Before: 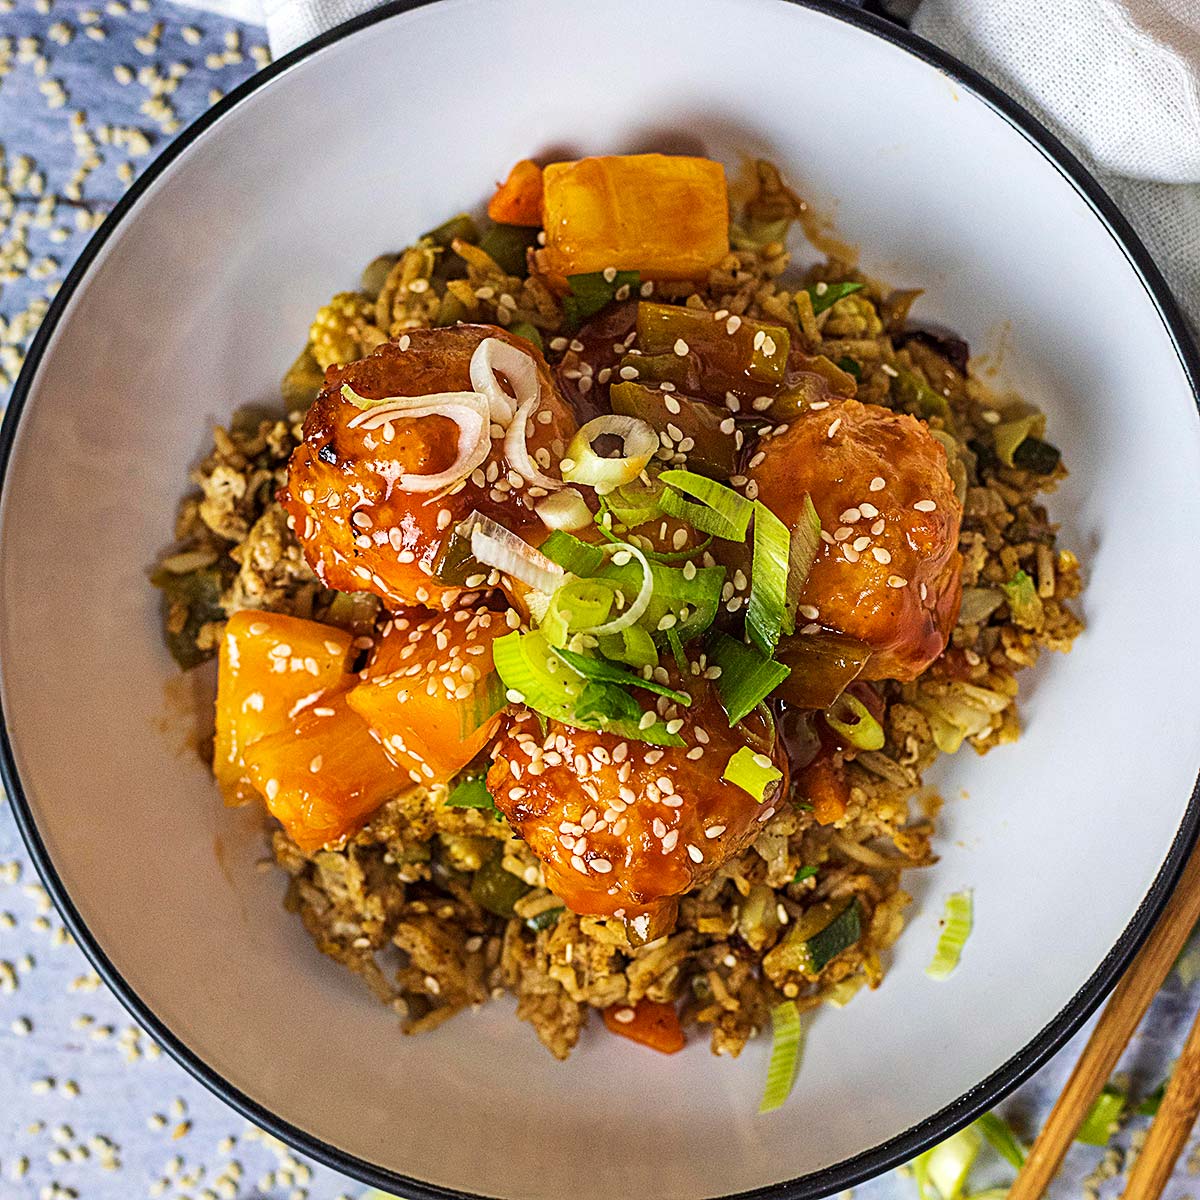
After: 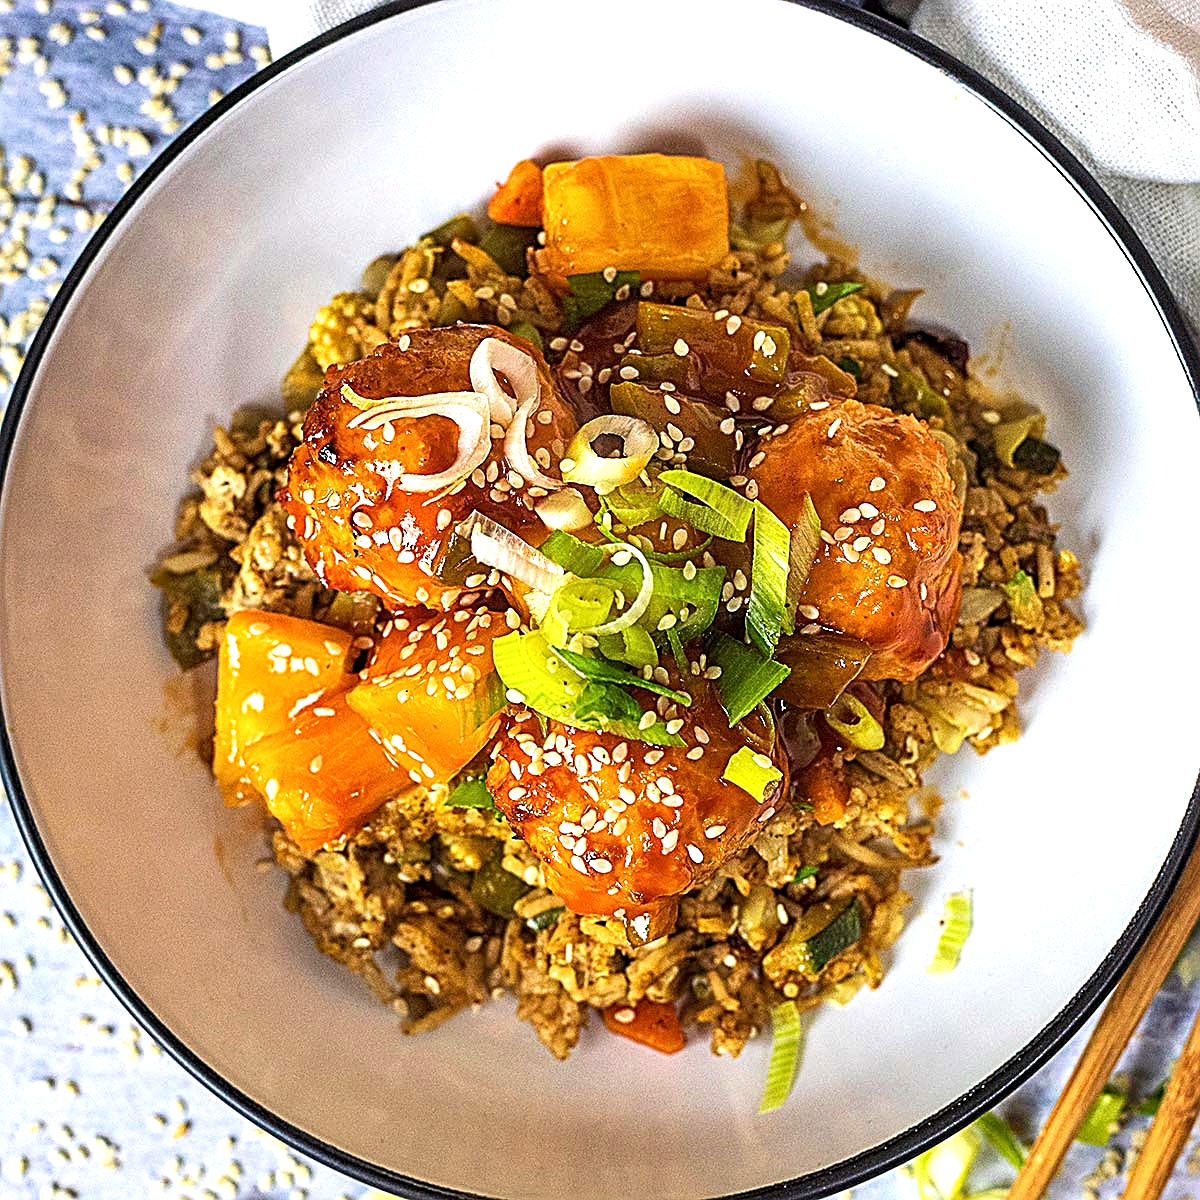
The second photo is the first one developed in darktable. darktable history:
local contrast: highlights 100%, shadows 99%, detail 120%, midtone range 0.2
exposure: exposure 0.558 EV, compensate highlight preservation false
sharpen: on, module defaults
